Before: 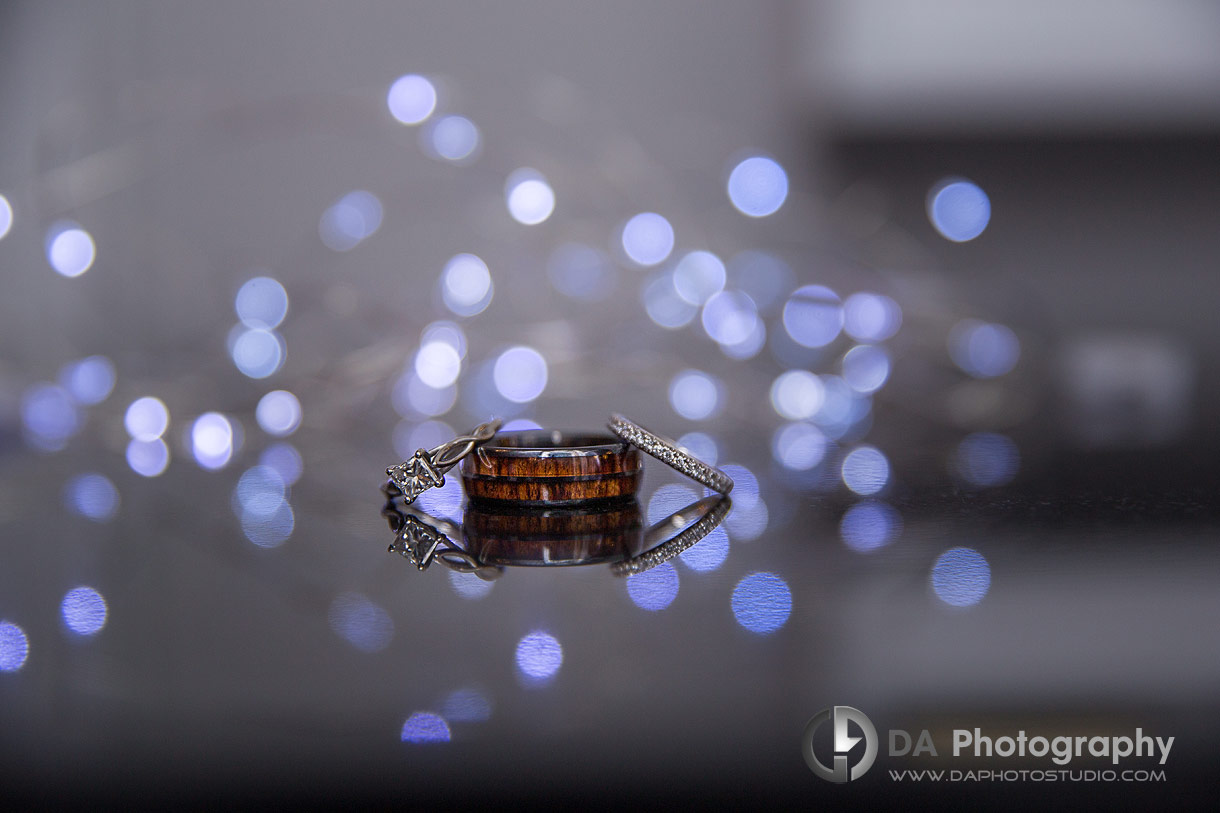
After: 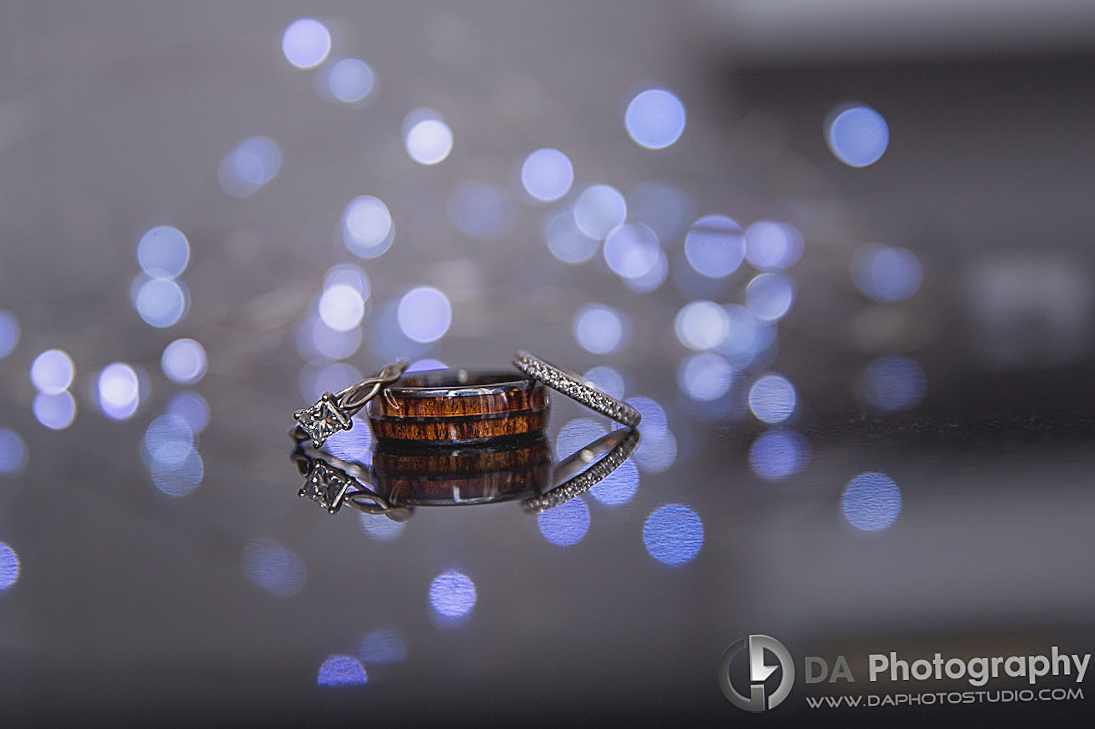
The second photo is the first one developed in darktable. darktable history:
sharpen: on, module defaults
contrast brightness saturation: contrast -0.11
crop and rotate: angle 1.96°, left 5.673%, top 5.673%
